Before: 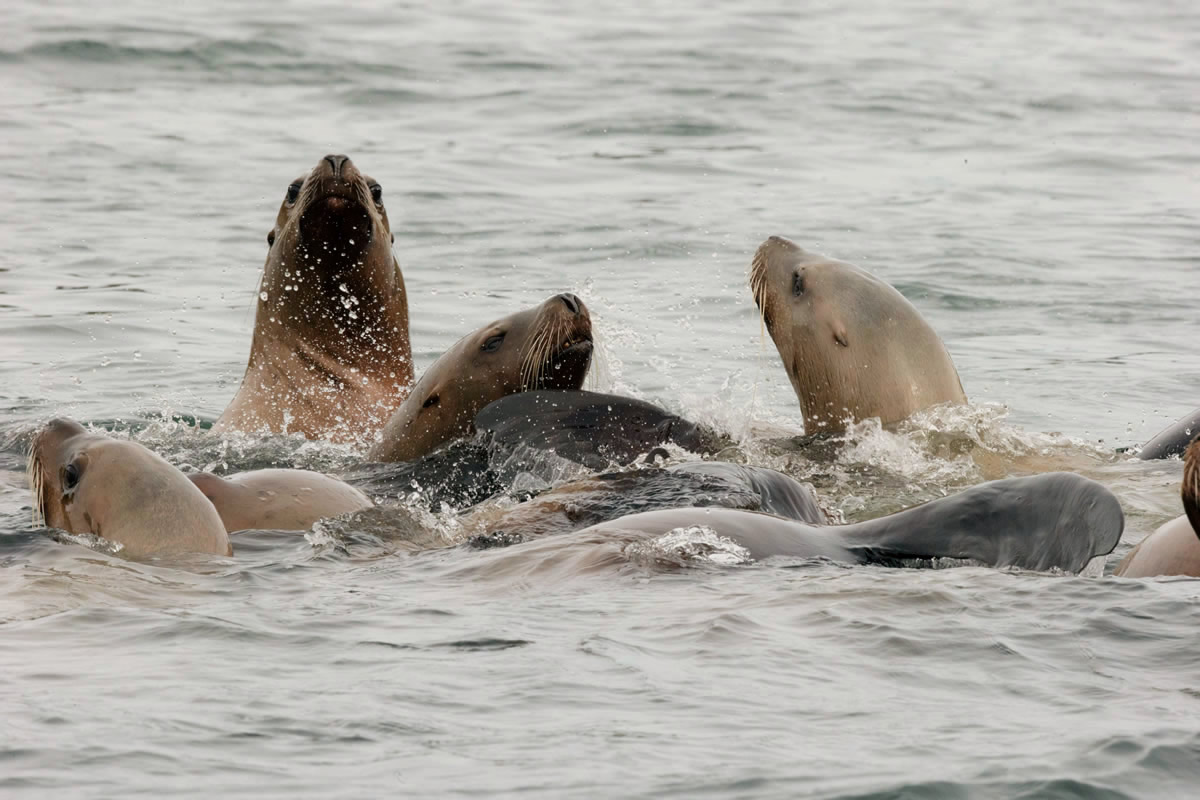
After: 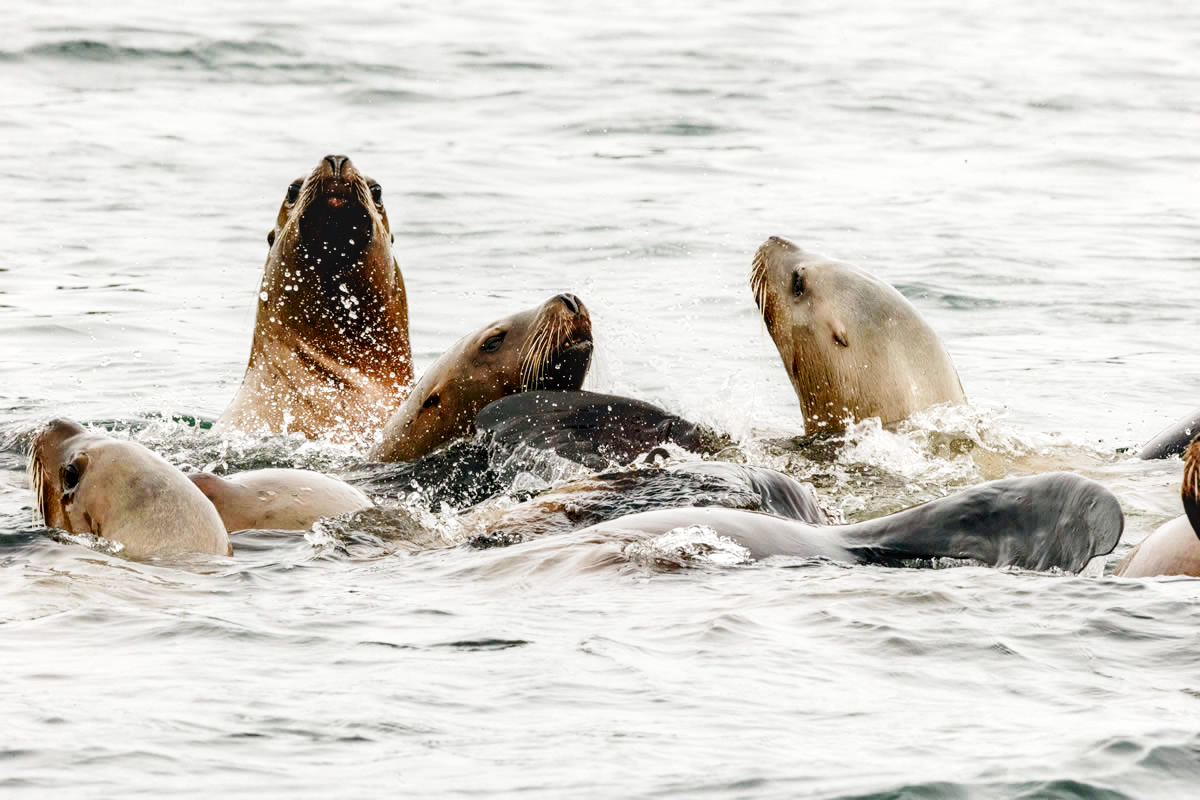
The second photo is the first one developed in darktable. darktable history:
base curve: curves: ch0 [(0, 0.003) (0.001, 0.002) (0.006, 0.004) (0.02, 0.022) (0.048, 0.086) (0.094, 0.234) (0.162, 0.431) (0.258, 0.629) (0.385, 0.8) (0.548, 0.918) (0.751, 0.988) (1, 1)], preserve colors none
contrast brightness saturation: brightness -0.085
local contrast: detail 130%
shadows and highlights: shadows 31.55, highlights -33.1, soften with gaussian
